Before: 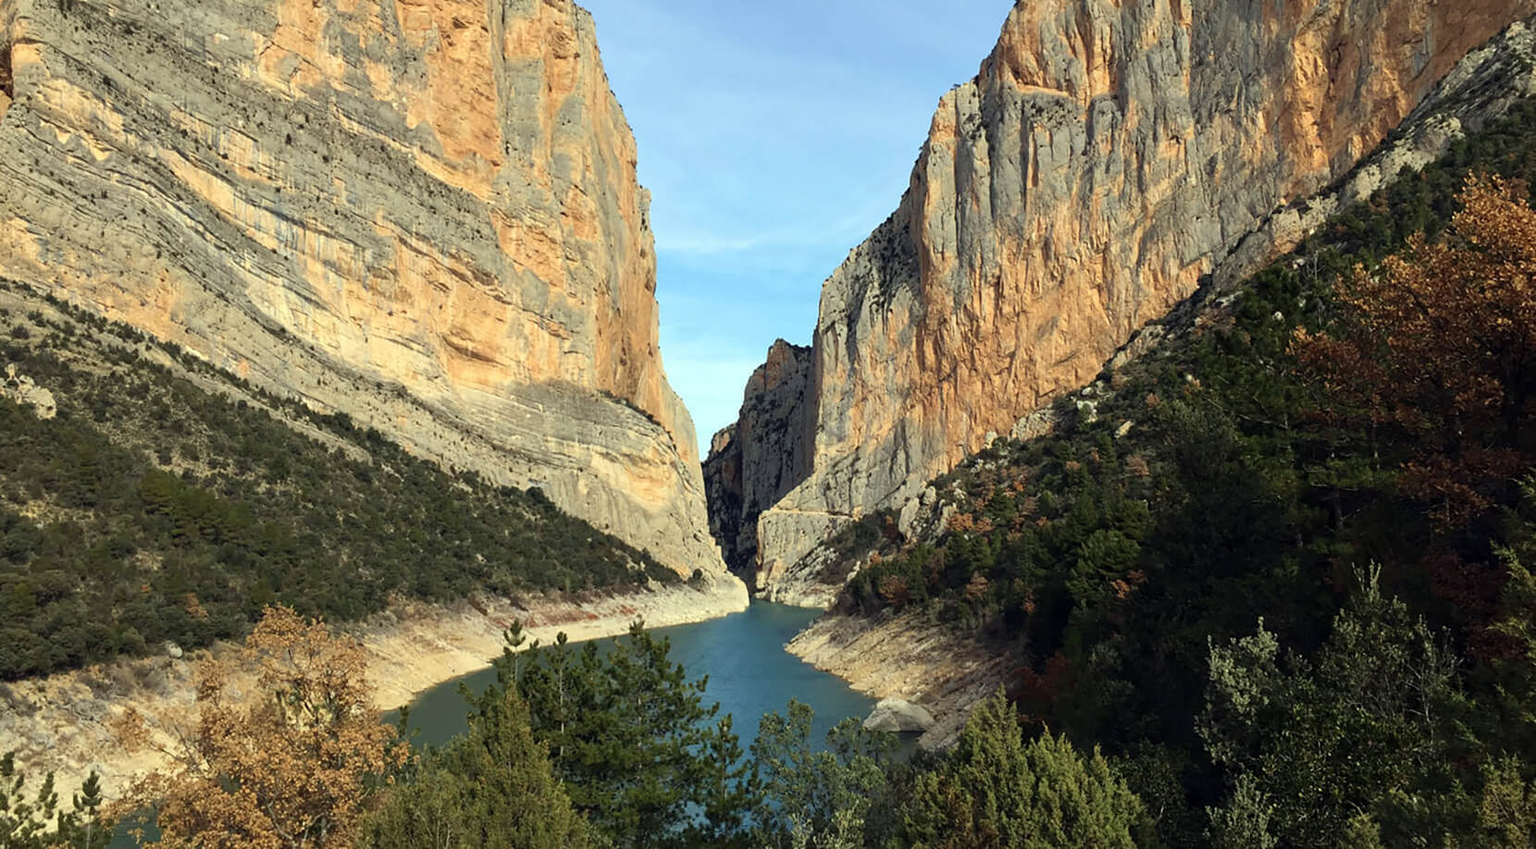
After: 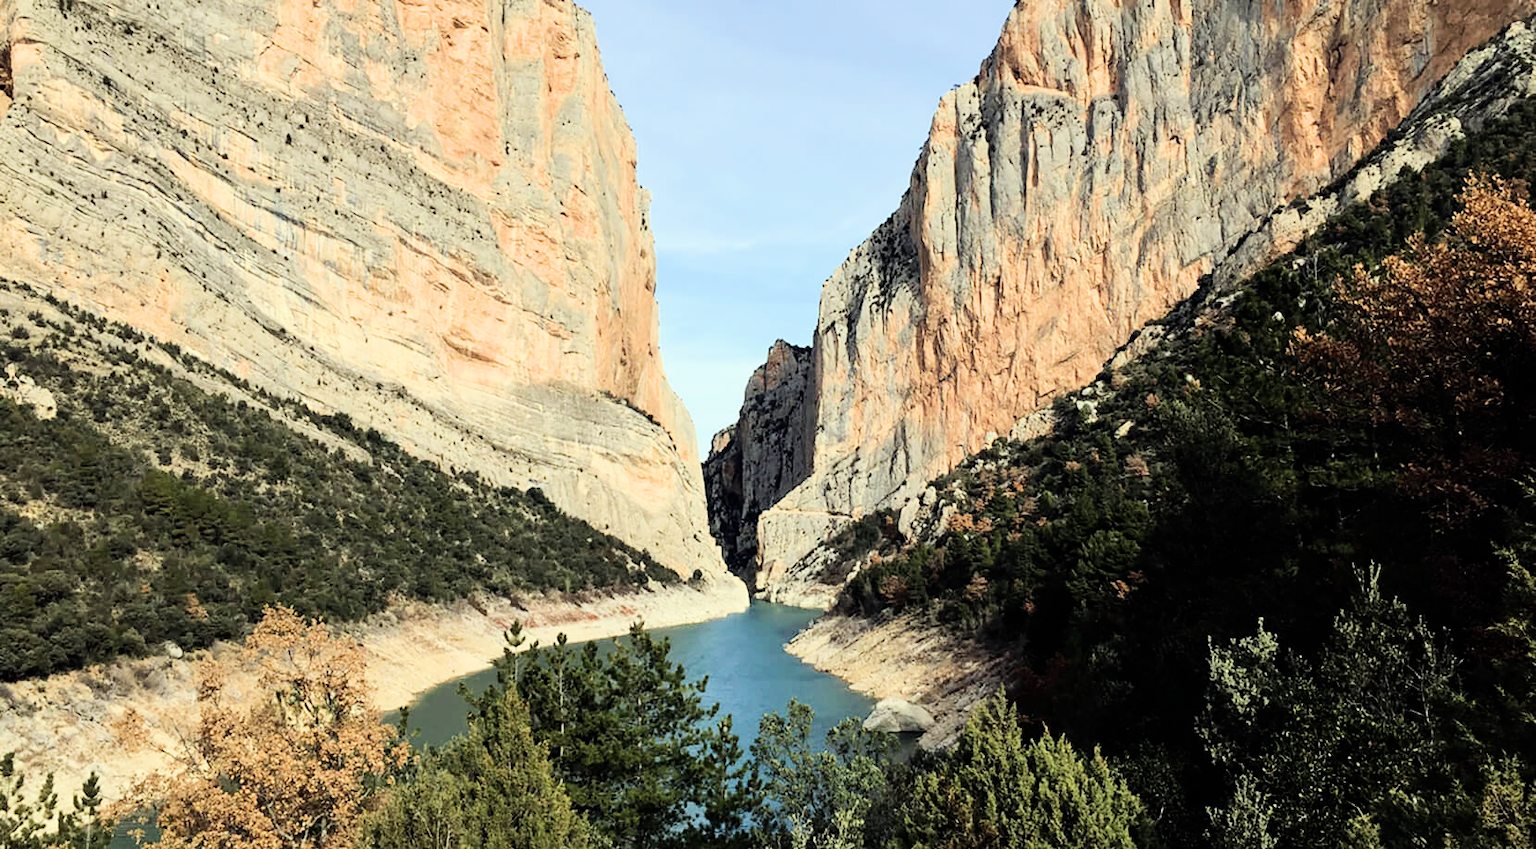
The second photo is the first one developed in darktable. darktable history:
tone equalizer: -8 EV -0.75 EV, -7 EV -0.7 EV, -6 EV -0.6 EV, -5 EV -0.4 EV, -3 EV 0.4 EV, -2 EV 0.6 EV, -1 EV 0.7 EV, +0 EV 0.75 EV, edges refinement/feathering 500, mask exposure compensation -1.57 EV, preserve details no
filmic rgb: black relative exposure -7.65 EV, white relative exposure 4.56 EV, hardness 3.61, contrast 1.05
exposure: black level correction 0, exposure 0.7 EV, compensate exposure bias true, compensate highlight preservation false
white balance: emerald 1
